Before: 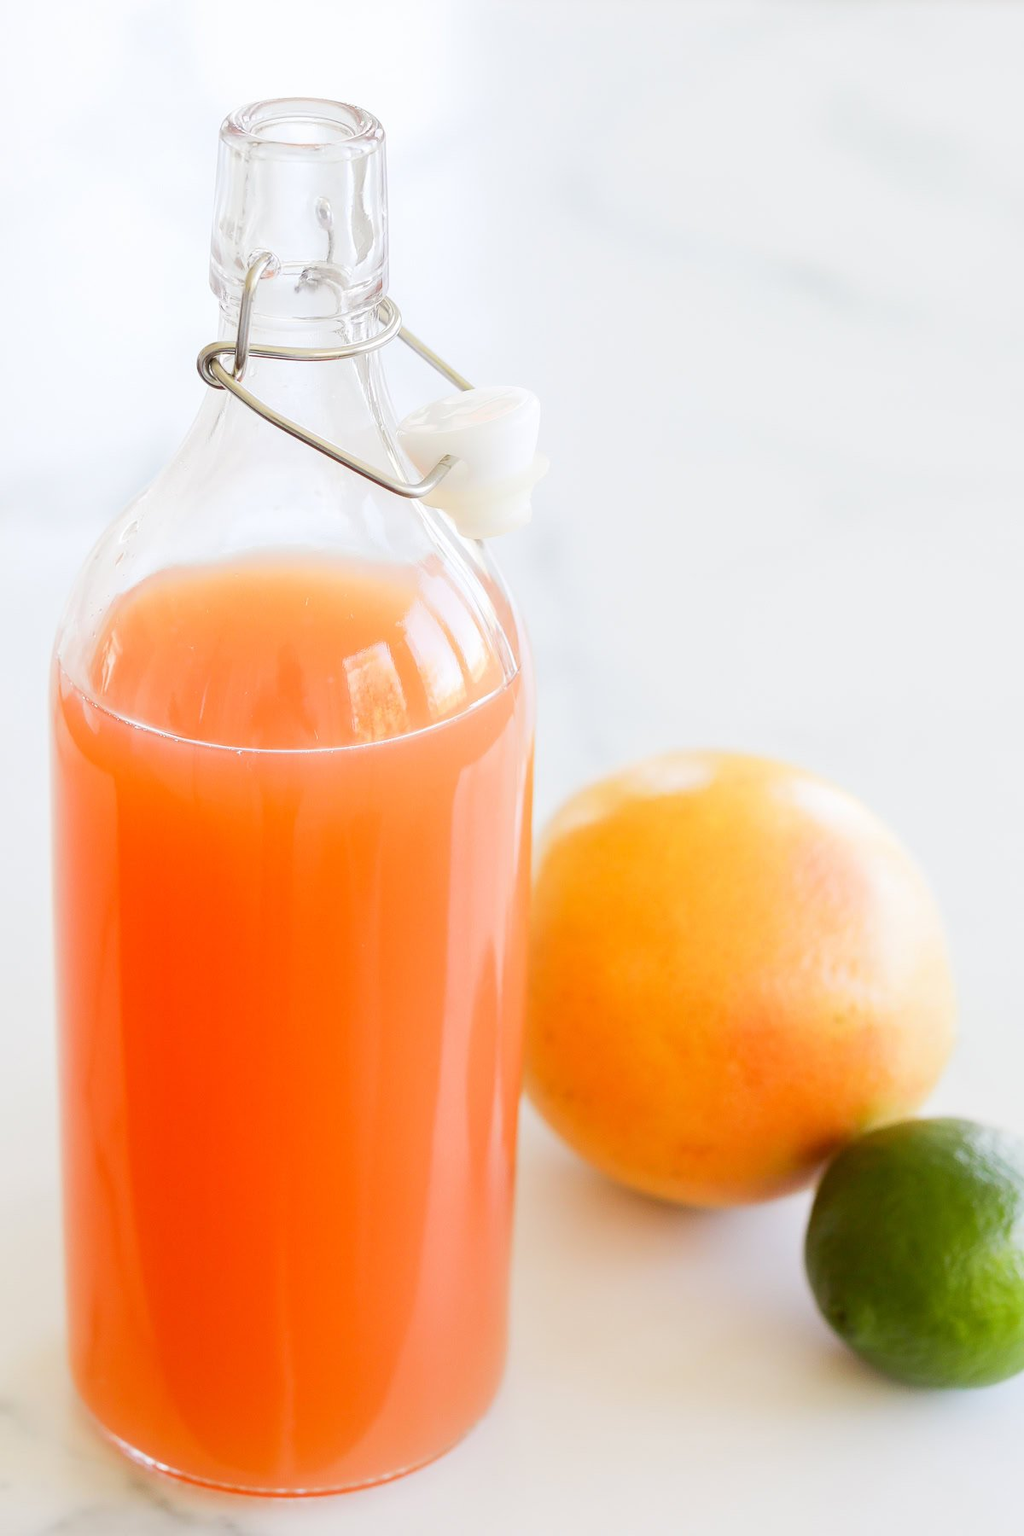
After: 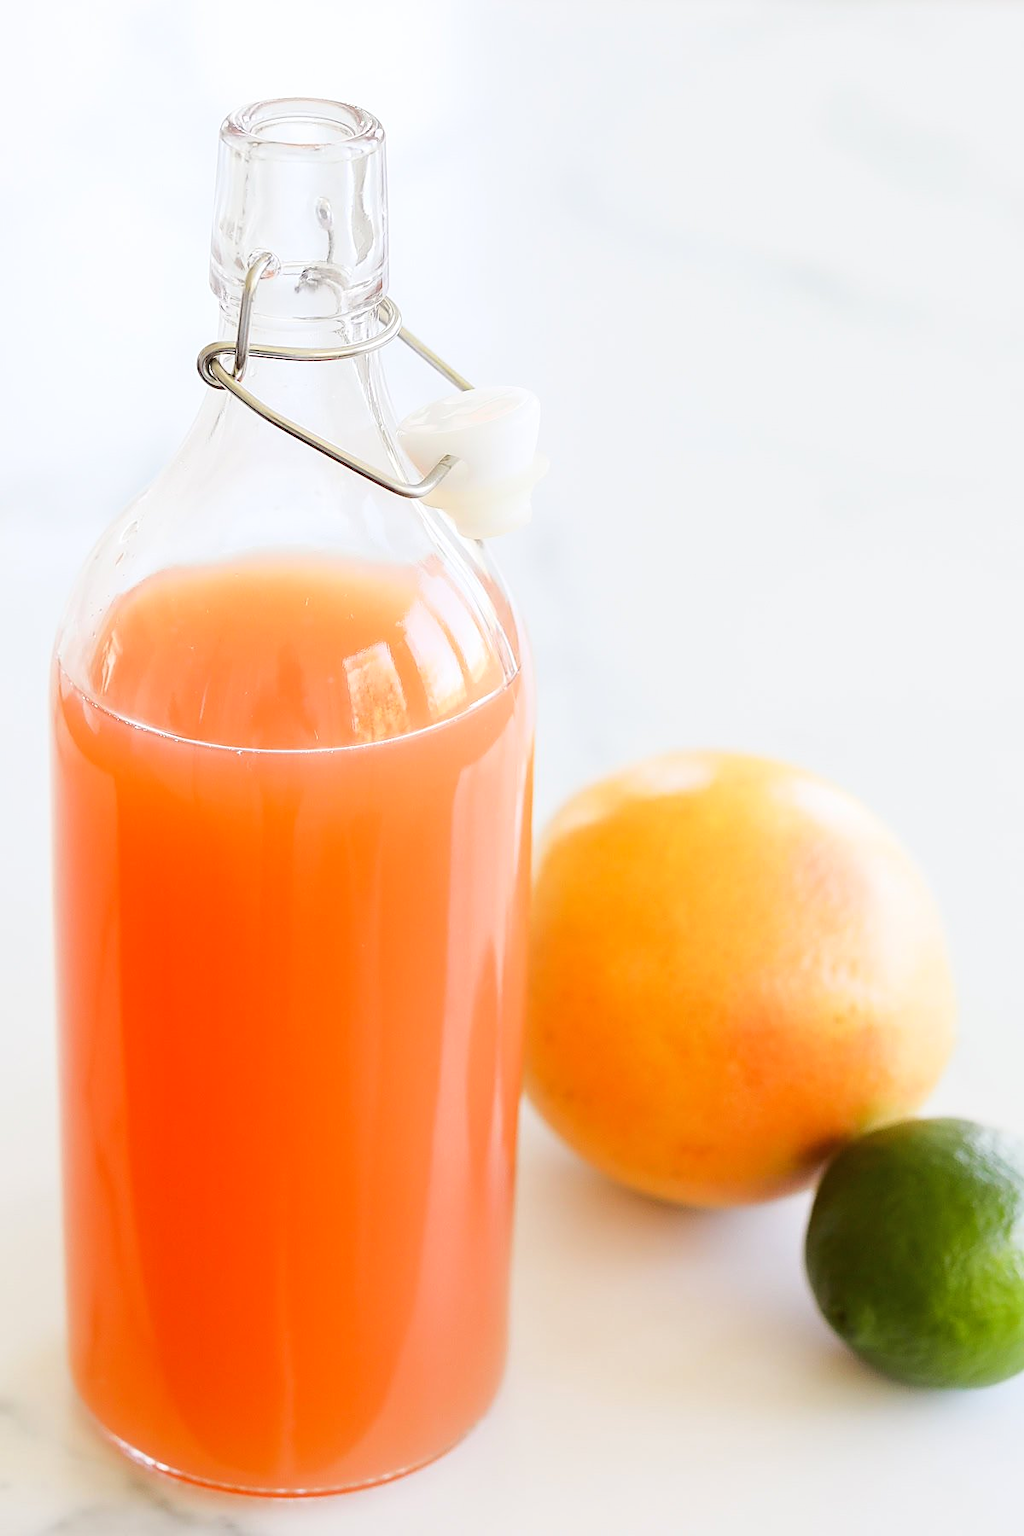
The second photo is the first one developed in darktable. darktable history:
tone curve: curves: ch0 [(0, 0.021) (0.059, 0.053) (0.212, 0.18) (0.337, 0.304) (0.495, 0.505) (0.725, 0.731) (0.89, 0.919) (1, 1)]; ch1 [(0, 0) (0.094, 0.081) (0.311, 0.282) (0.421, 0.417) (0.479, 0.475) (0.54, 0.55) (0.615, 0.65) (0.683, 0.688) (1, 1)]; ch2 [(0, 0) (0.257, 0.217) (0.44, 0.431) (0.498, 0.507) (0.603, 0.598) (1, 1)], color space Lab, linked channels, preserve colors none
sharpen: on, module defaults
